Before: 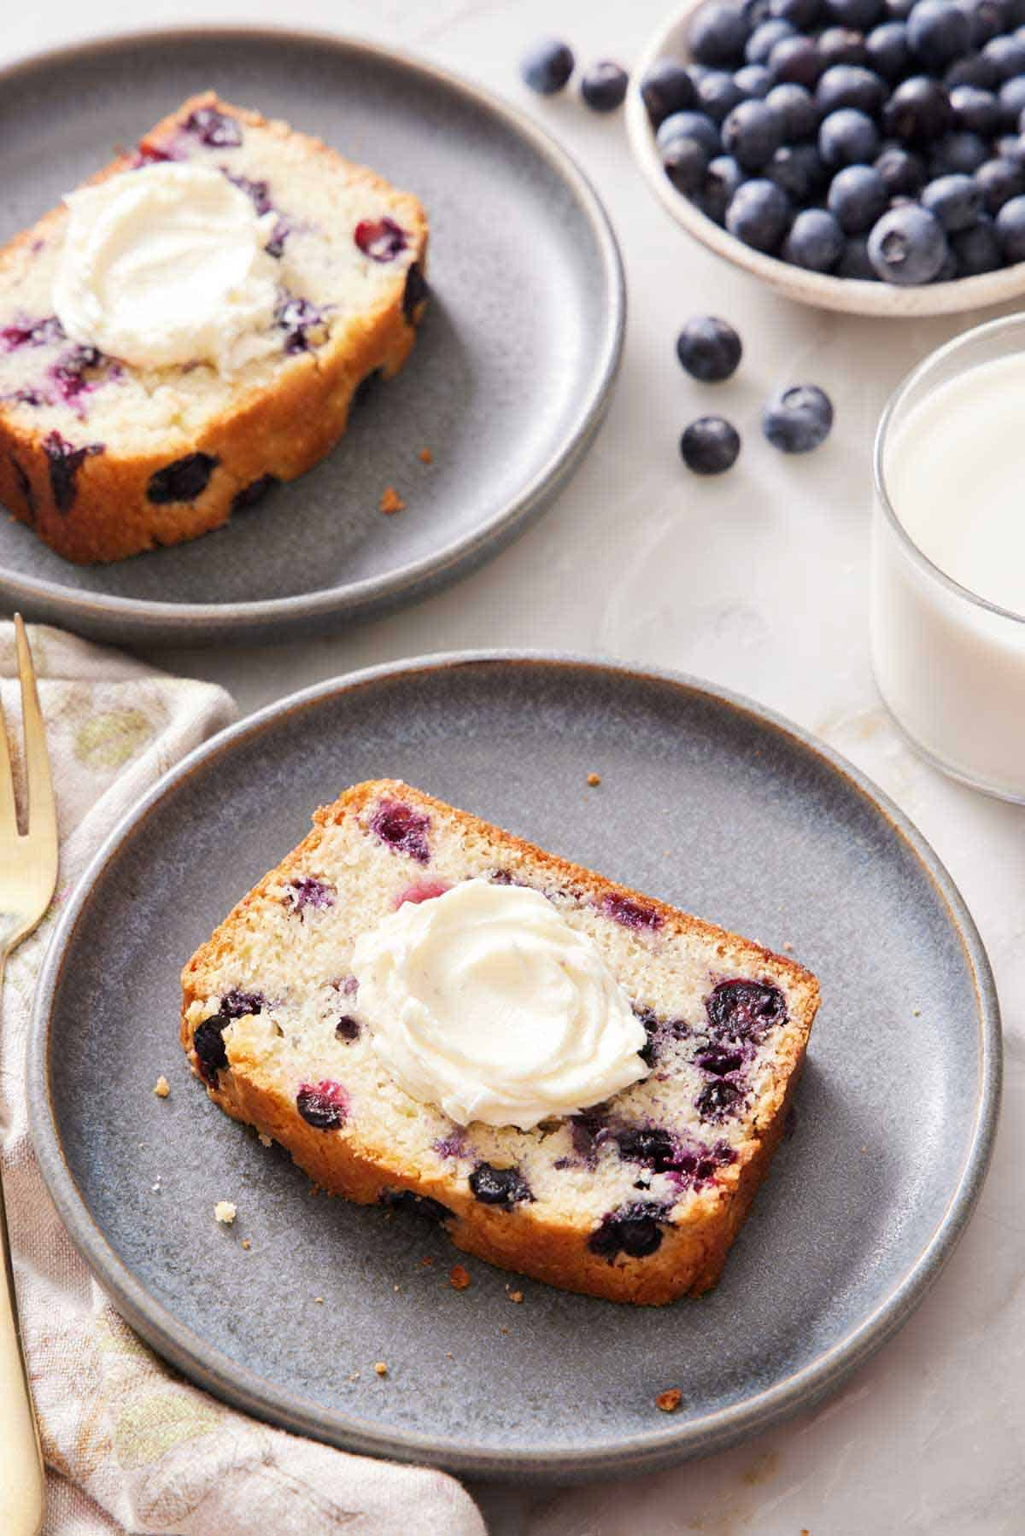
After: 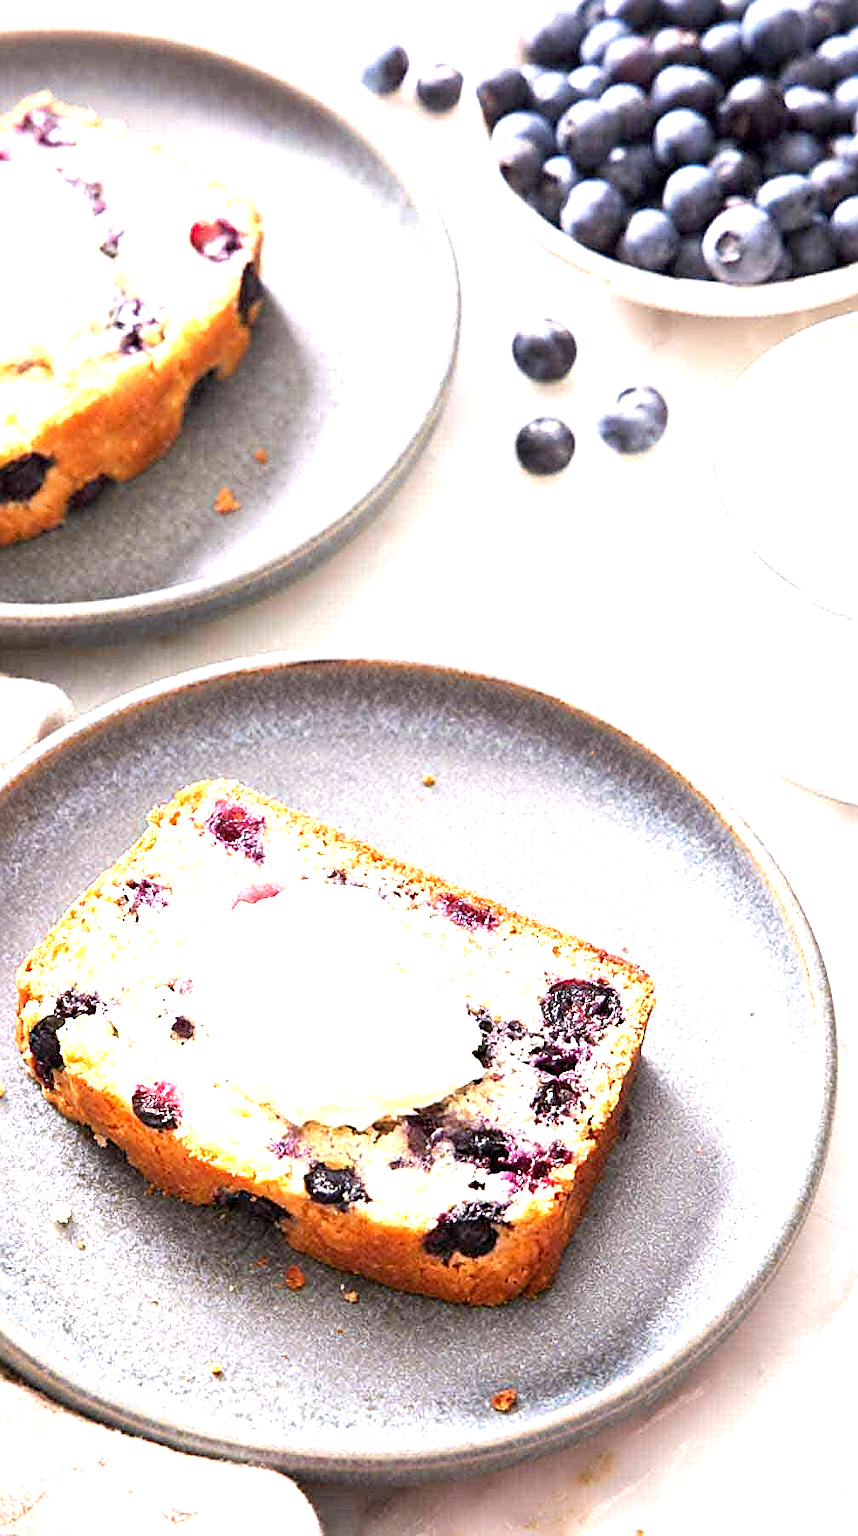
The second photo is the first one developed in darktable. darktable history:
exposure: black level correction 0.001, exposure 1.398 EV, compensate exposure bias true, compensate highlight preservation false
sharpen: radius 2.543, amount 0.636
crop: left 16.145%
